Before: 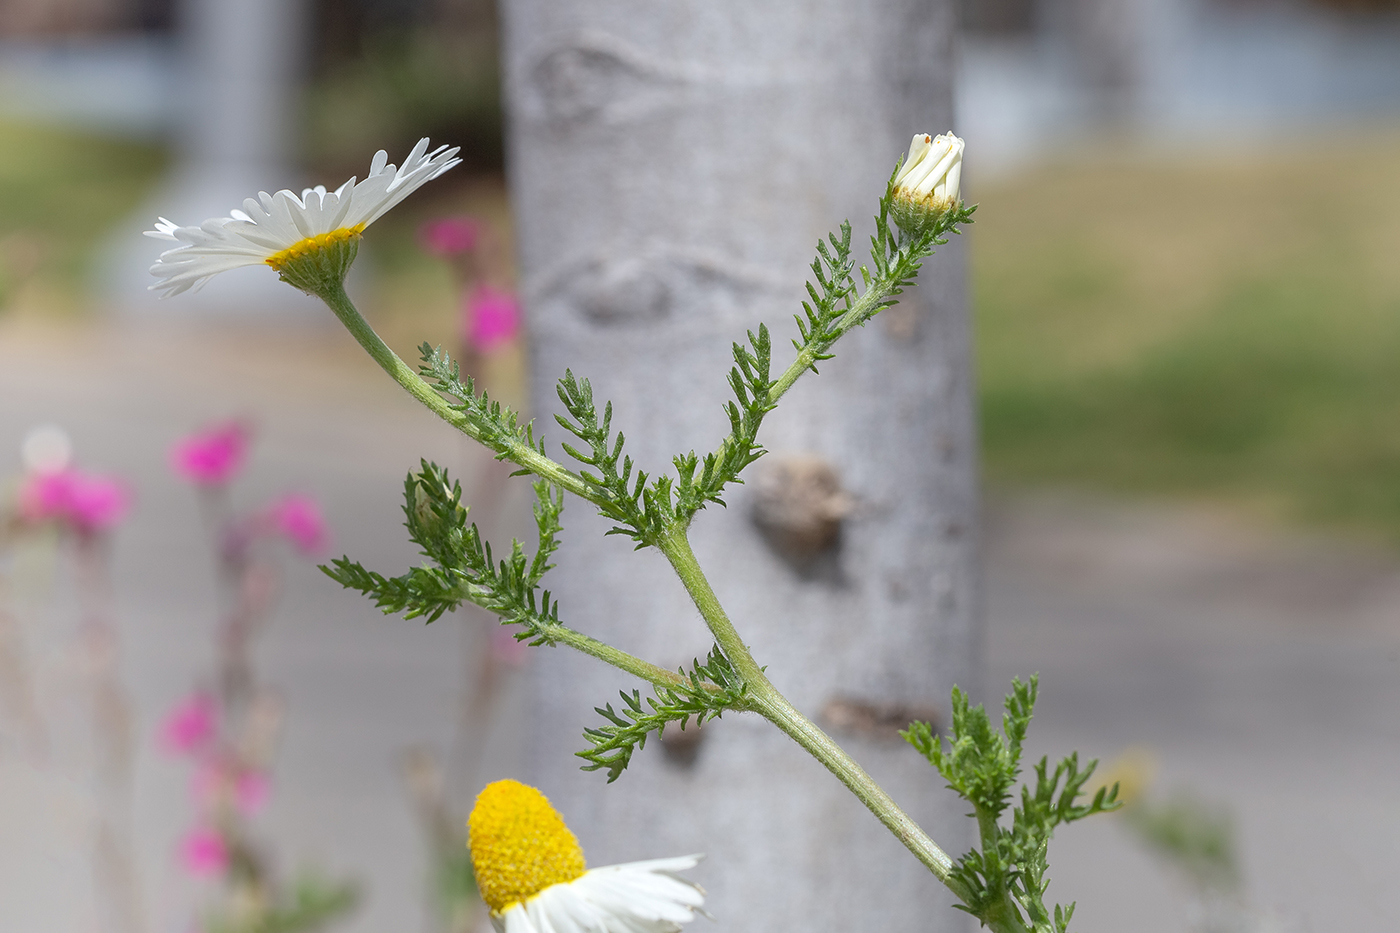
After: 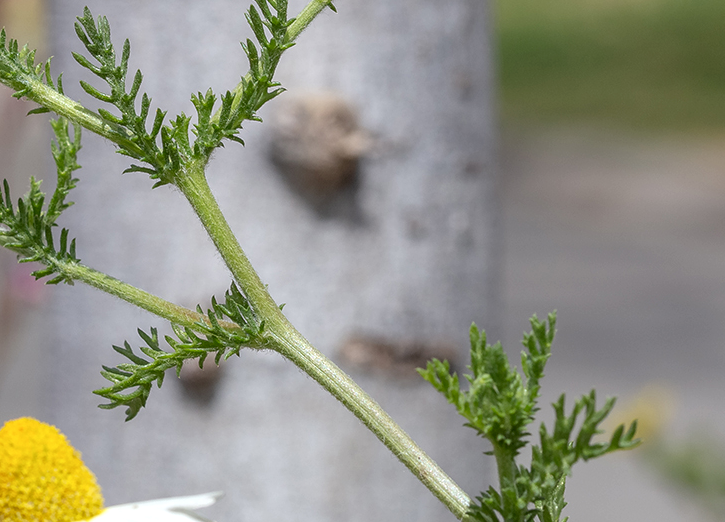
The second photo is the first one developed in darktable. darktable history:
crop: left 34.479%, top 38.822%, right 13.718%, bottom 5.172%
local contrast: on, module defaults
